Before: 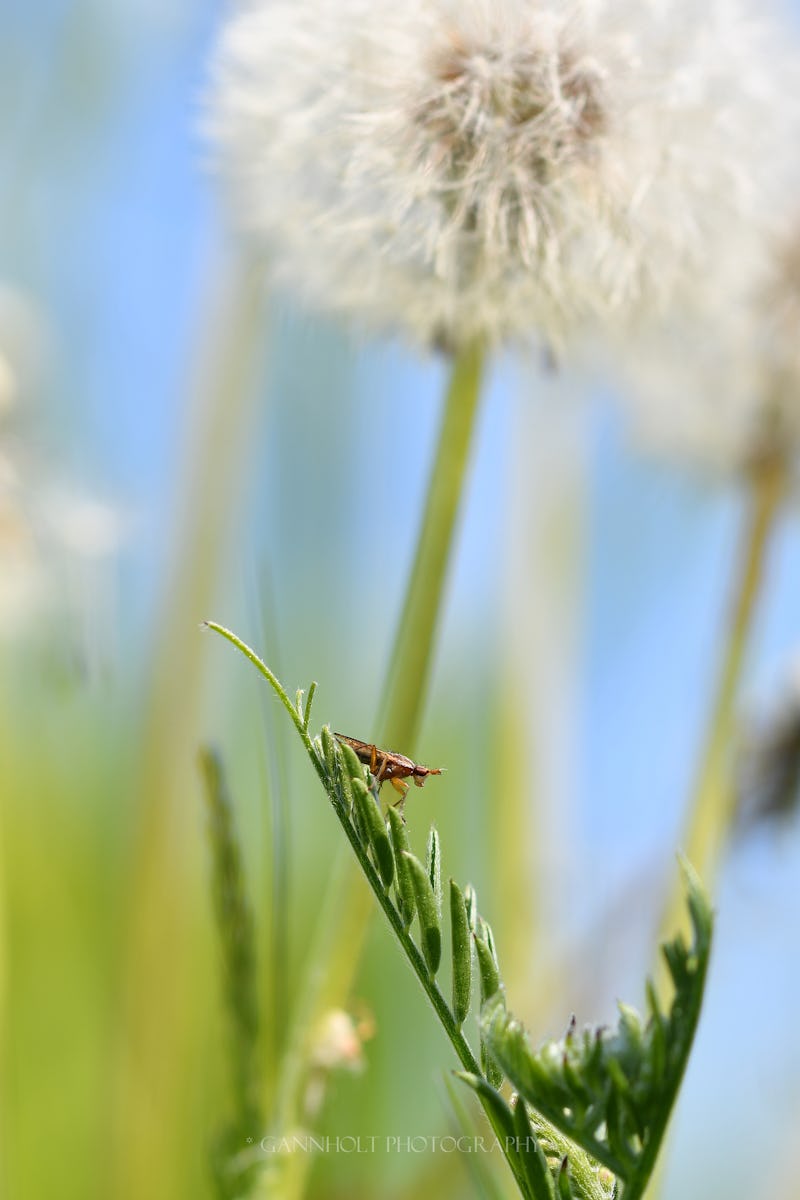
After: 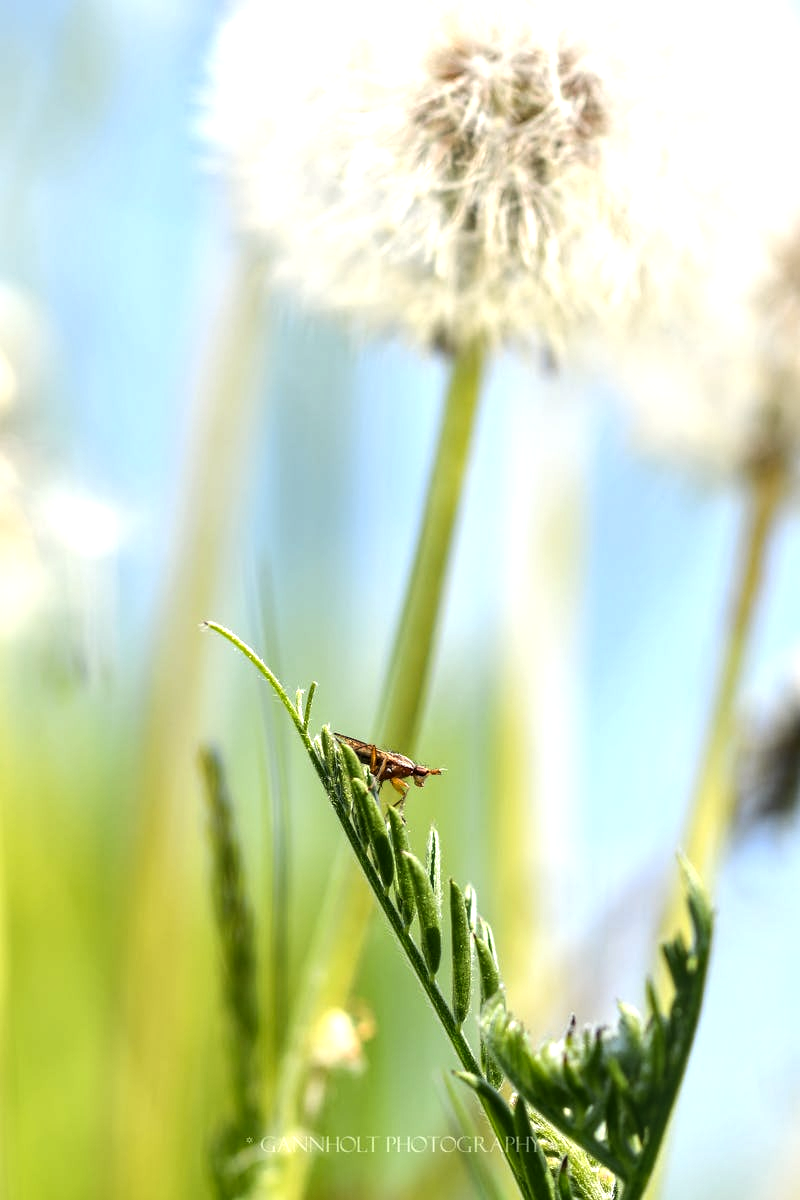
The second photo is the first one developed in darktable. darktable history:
local contrast: on, module defaults
color correction: highlights b* 3
tone equalizer: -8 EV -0.75 EV, -7 EV -0.7 EV, -6 EV -0.6 EV, -5 EV -0.4 EV, -3 EV 0.4 EV, -2 EV 0.6 EV, -1 EV 0.7 EV, +0 EV 0.75 EV, edges refinement/feathering 500, mask exposure compensation -1.57 EV, preserve details no
